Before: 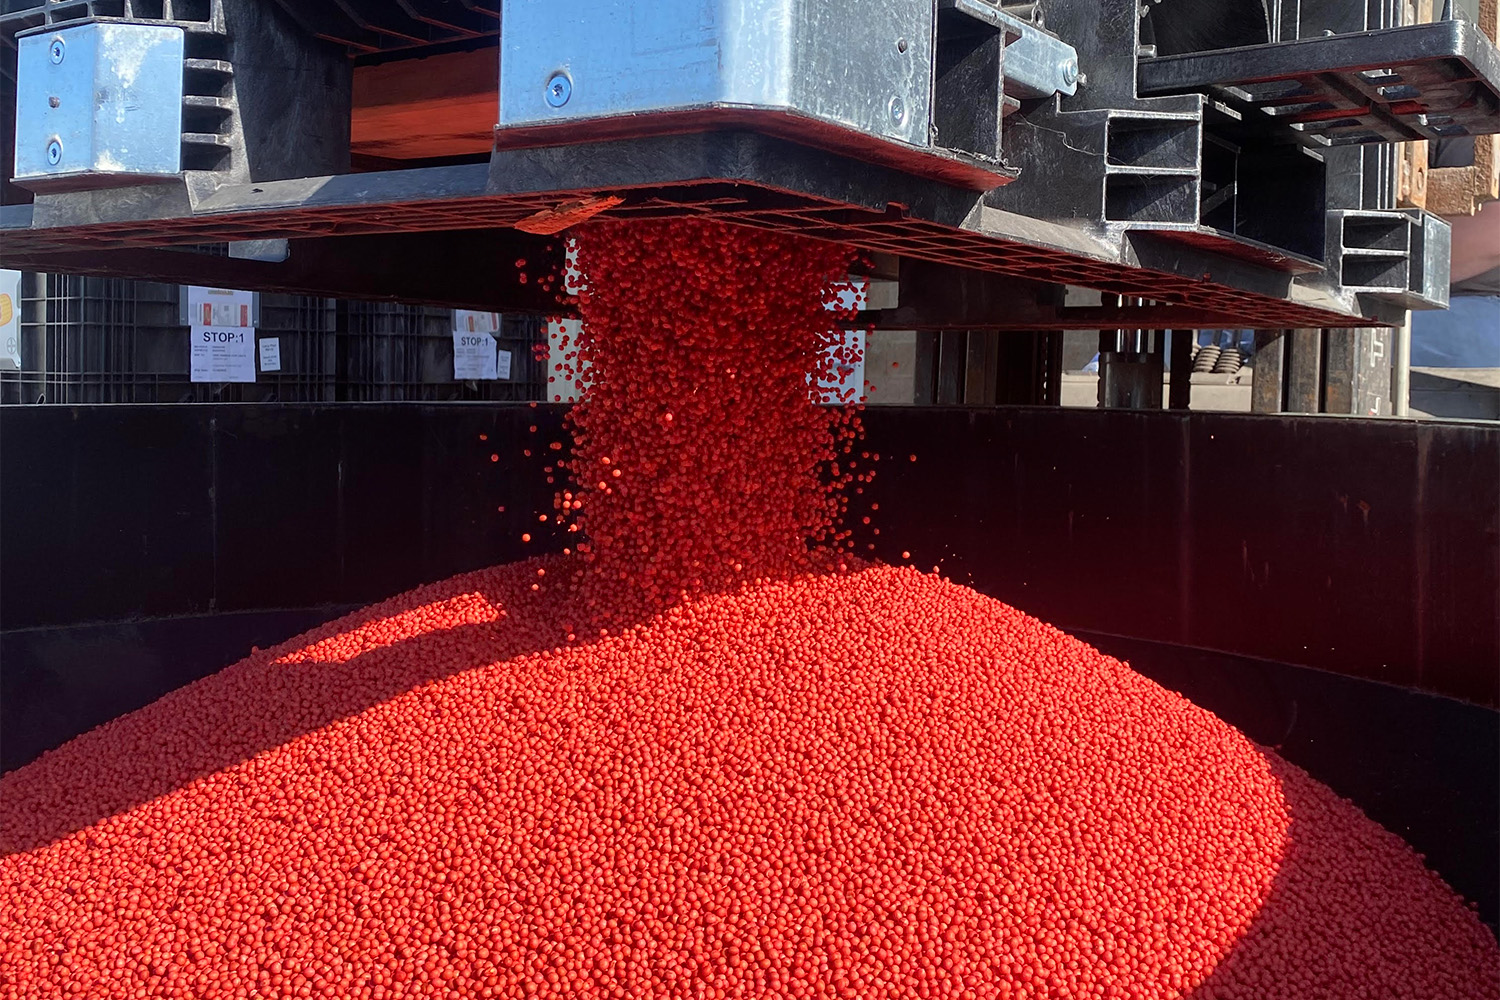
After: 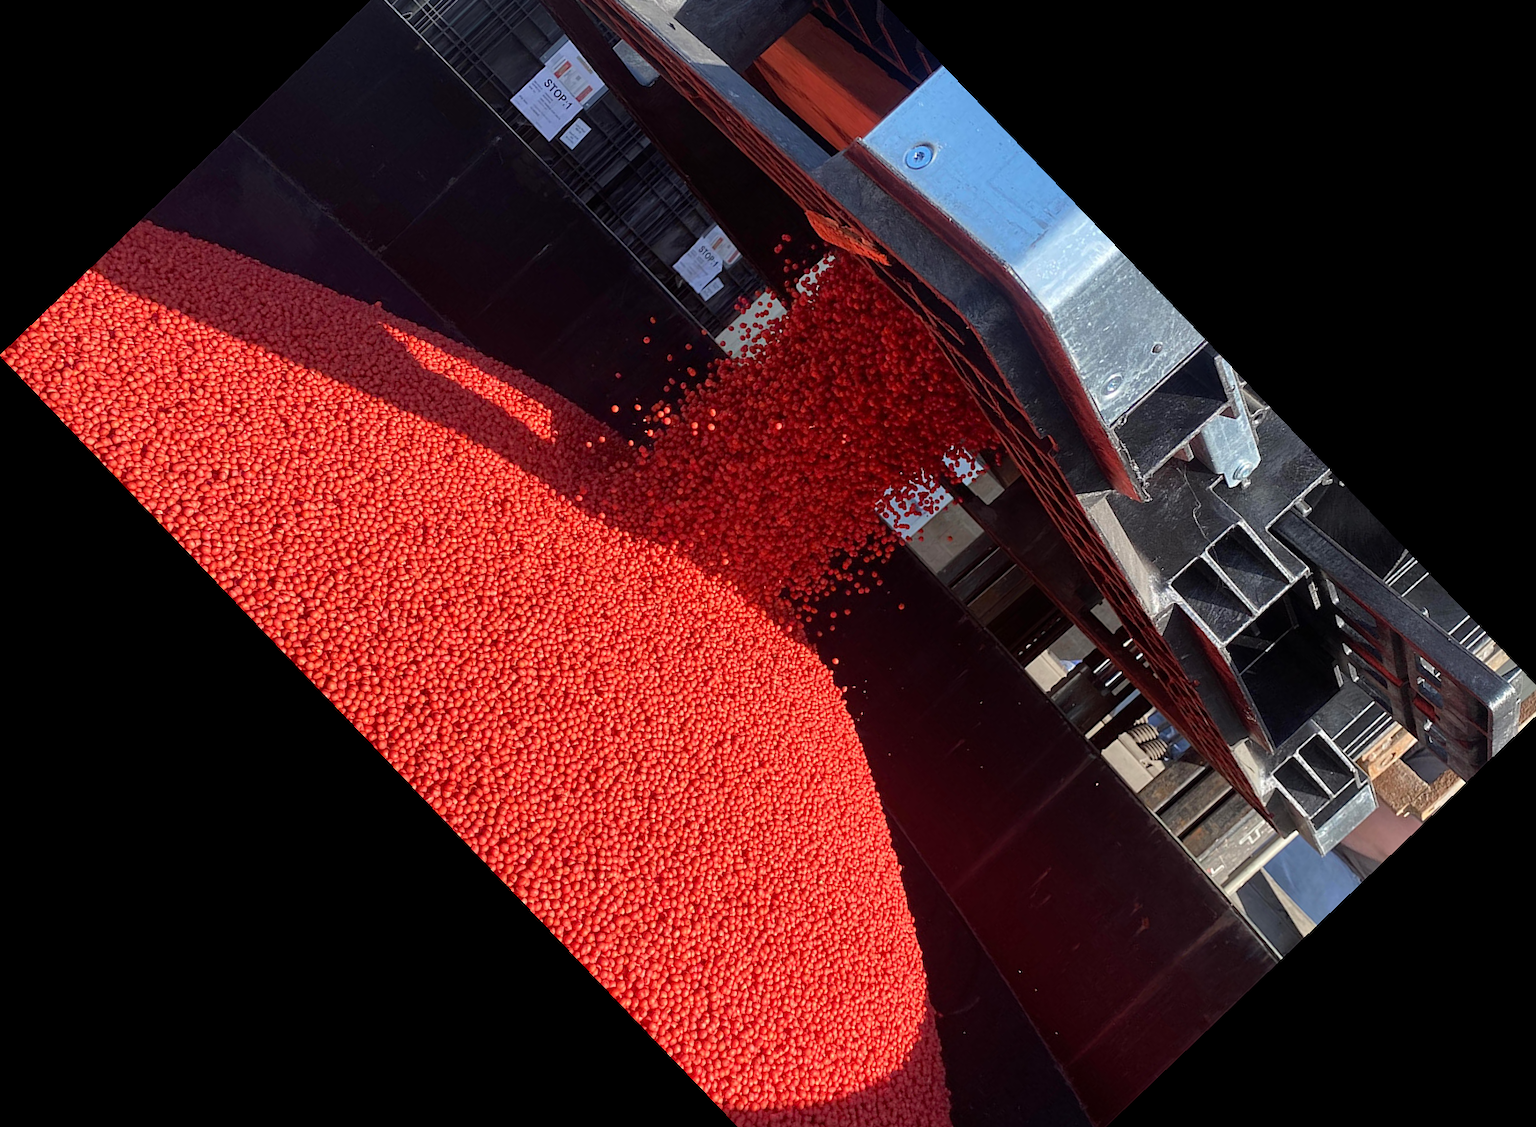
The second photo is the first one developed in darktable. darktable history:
crop and rotate: angle -46.26°, top 16.234%, right 0.912%, bottom 11.704%
